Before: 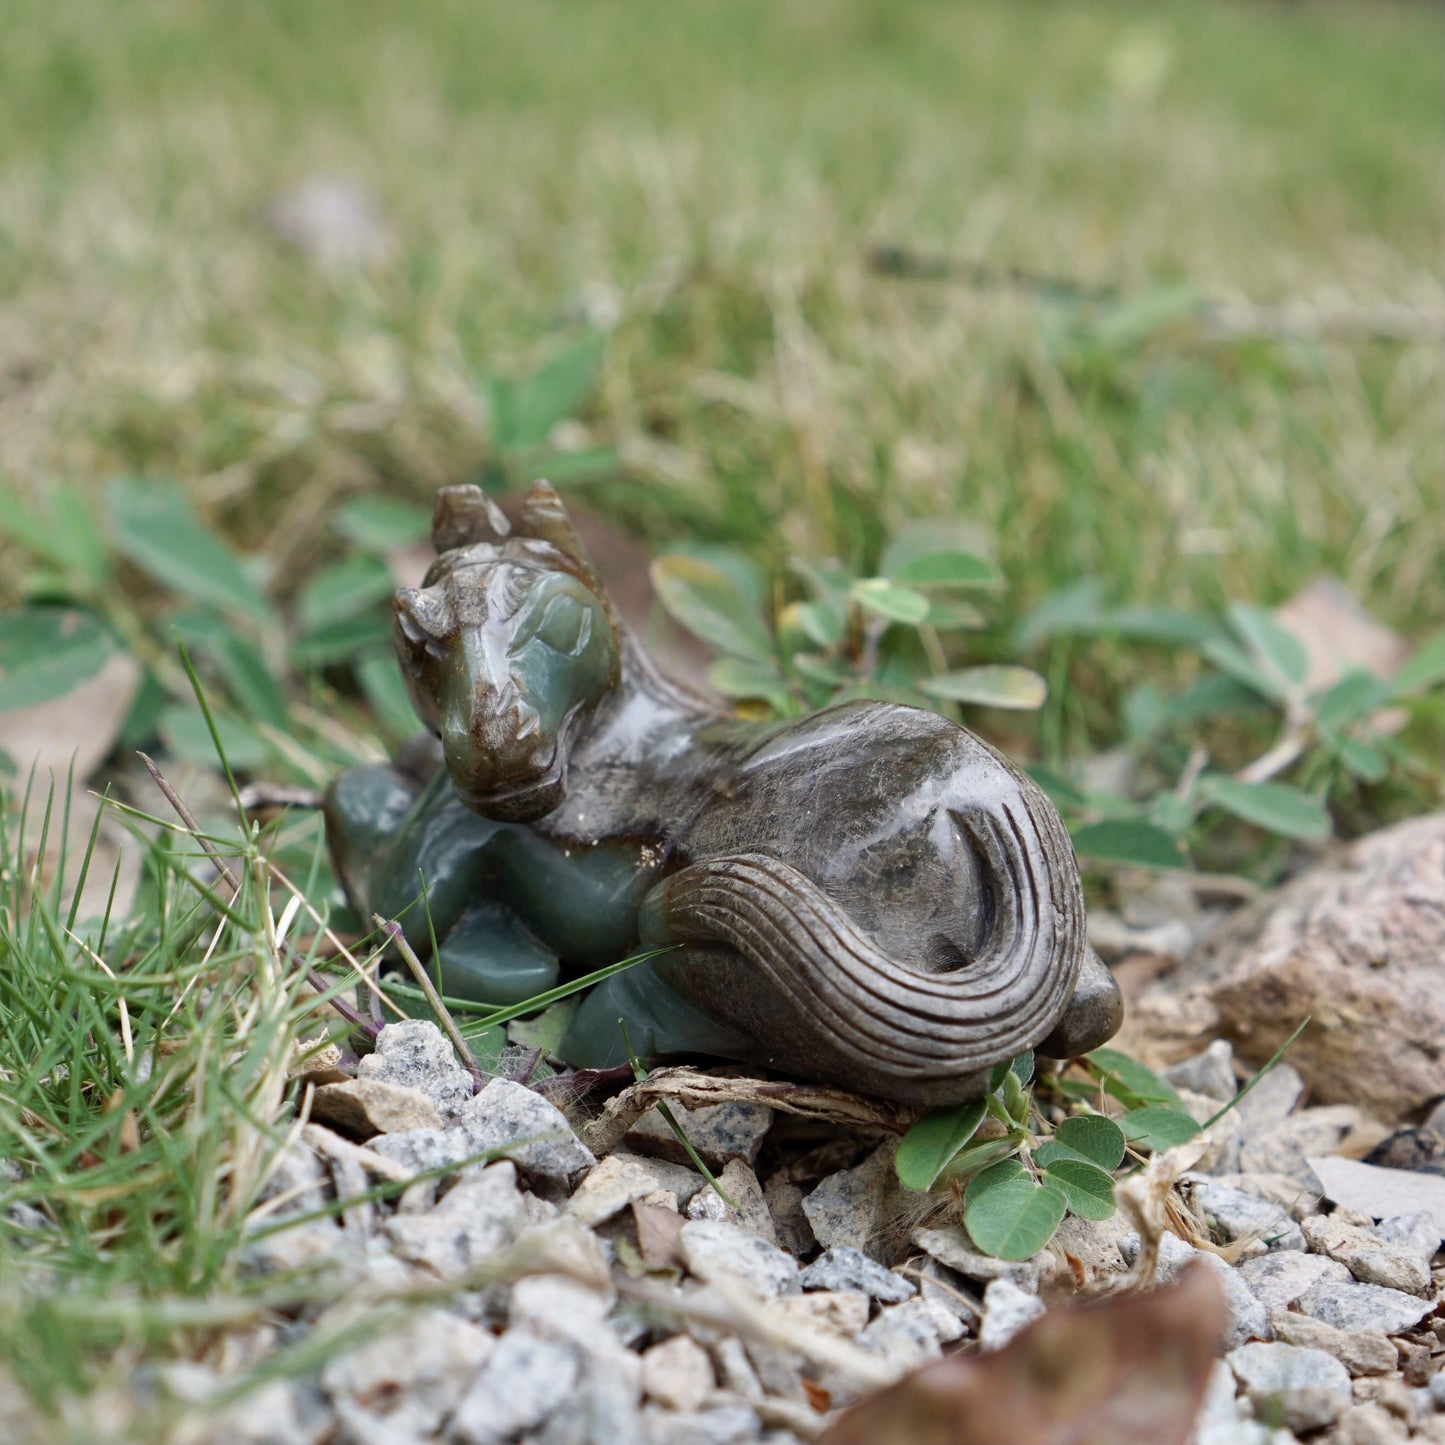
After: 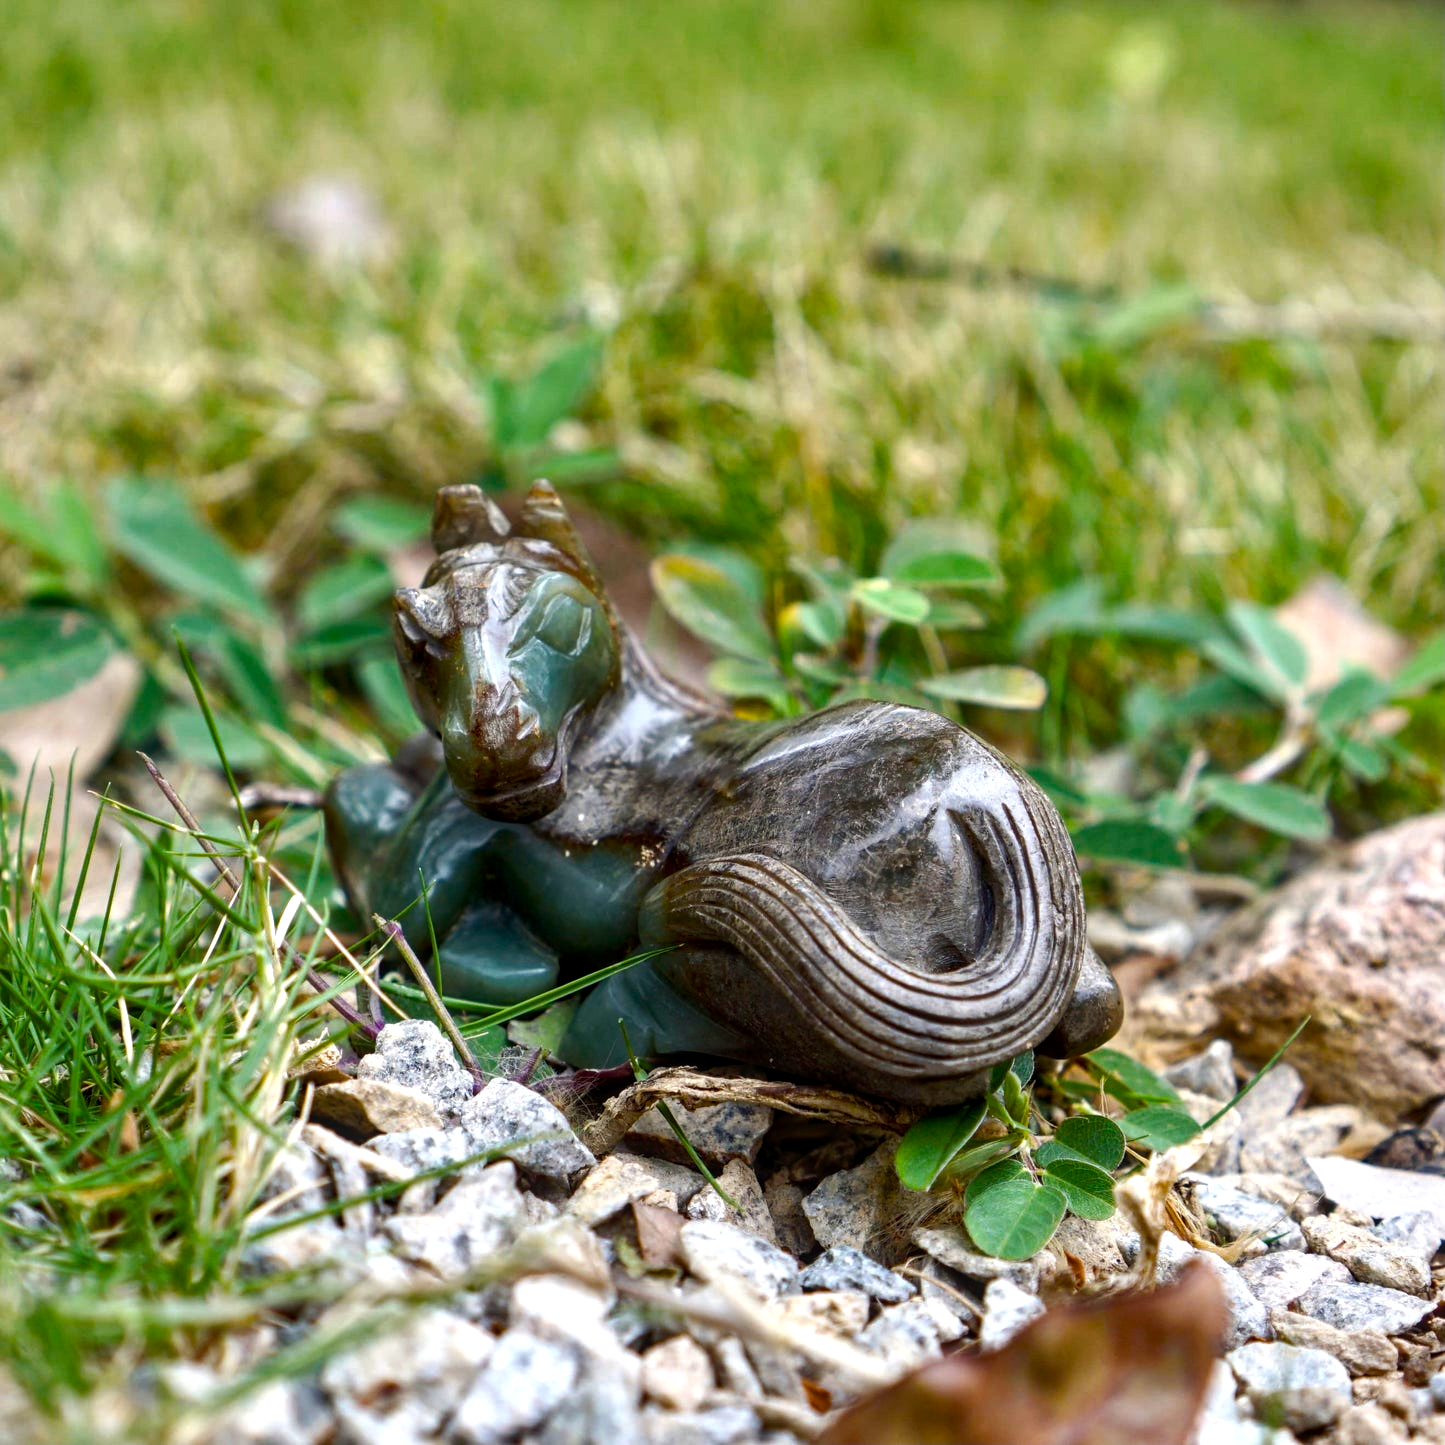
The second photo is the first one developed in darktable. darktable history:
color balance rgb: linear chroma grading › global chroma 9%, perceptual saturation grading › global saturation 36%, perceptual saturation grading › shadows 35%, perceptual brilliance grading › global brilliance 15%, perceptual brilliance grading › shadows -35%, global vibrance 15%
local contrast: on, module defaults
vibrance: on, module defaults
